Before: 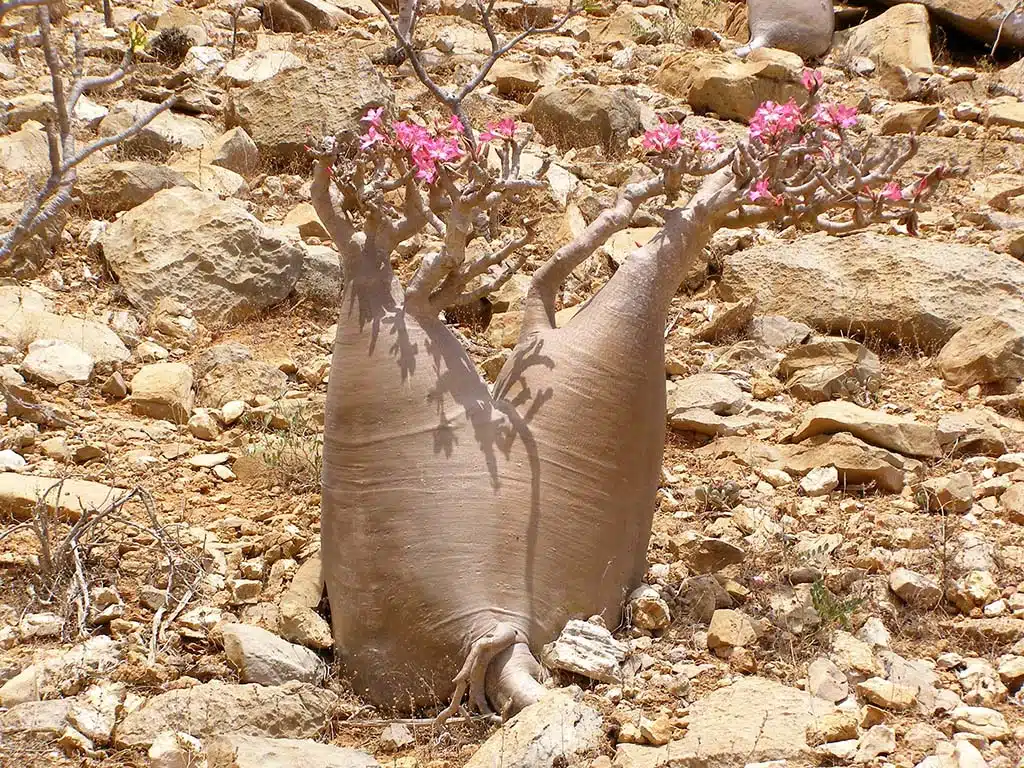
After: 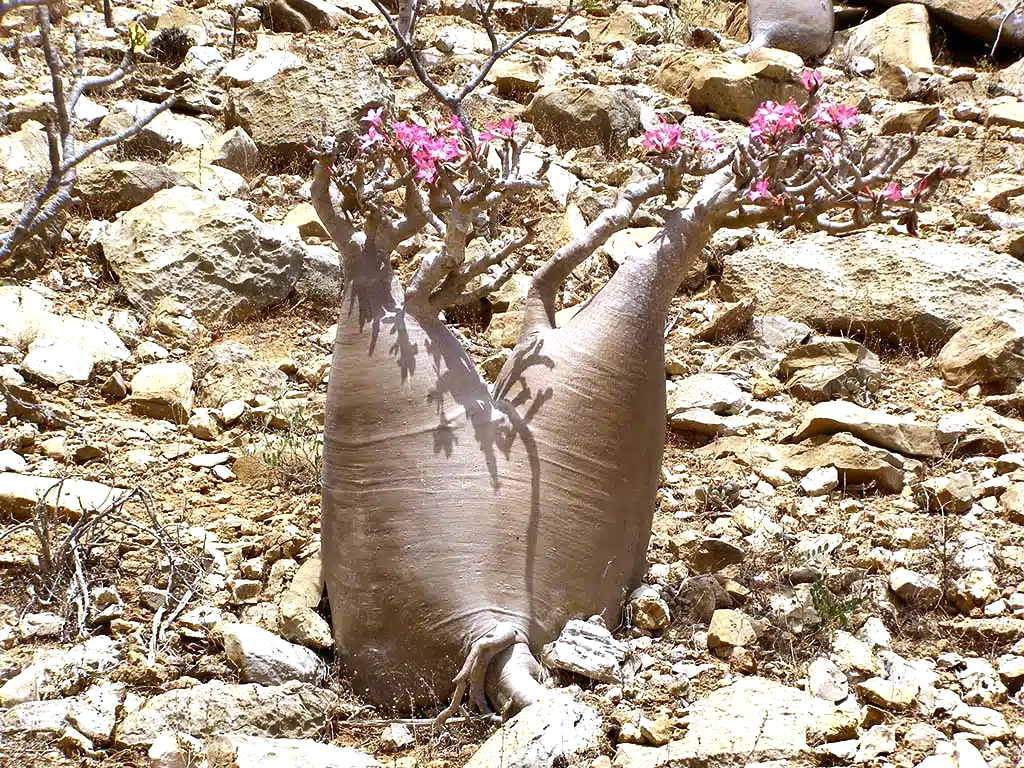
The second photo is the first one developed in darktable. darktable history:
tone equalizer: -8 EV -0.75 EV, -7 EV -0.7 EV, -6 EV -0.6 EV, -5 EV -0.4 EV, -3 EV 0.4 EV, -2 EV 0.6 EV, -1 EV 0.7 EV, +0 EV 0.75 EV, edges refinement/feathering 500, mask exposure compensation -1.57 EV, preserve details no
white balance: red 0.924, blue 1.095
shadows and highlights: shadows 43.71, white point adjustment -1.46, soften with gaussian
